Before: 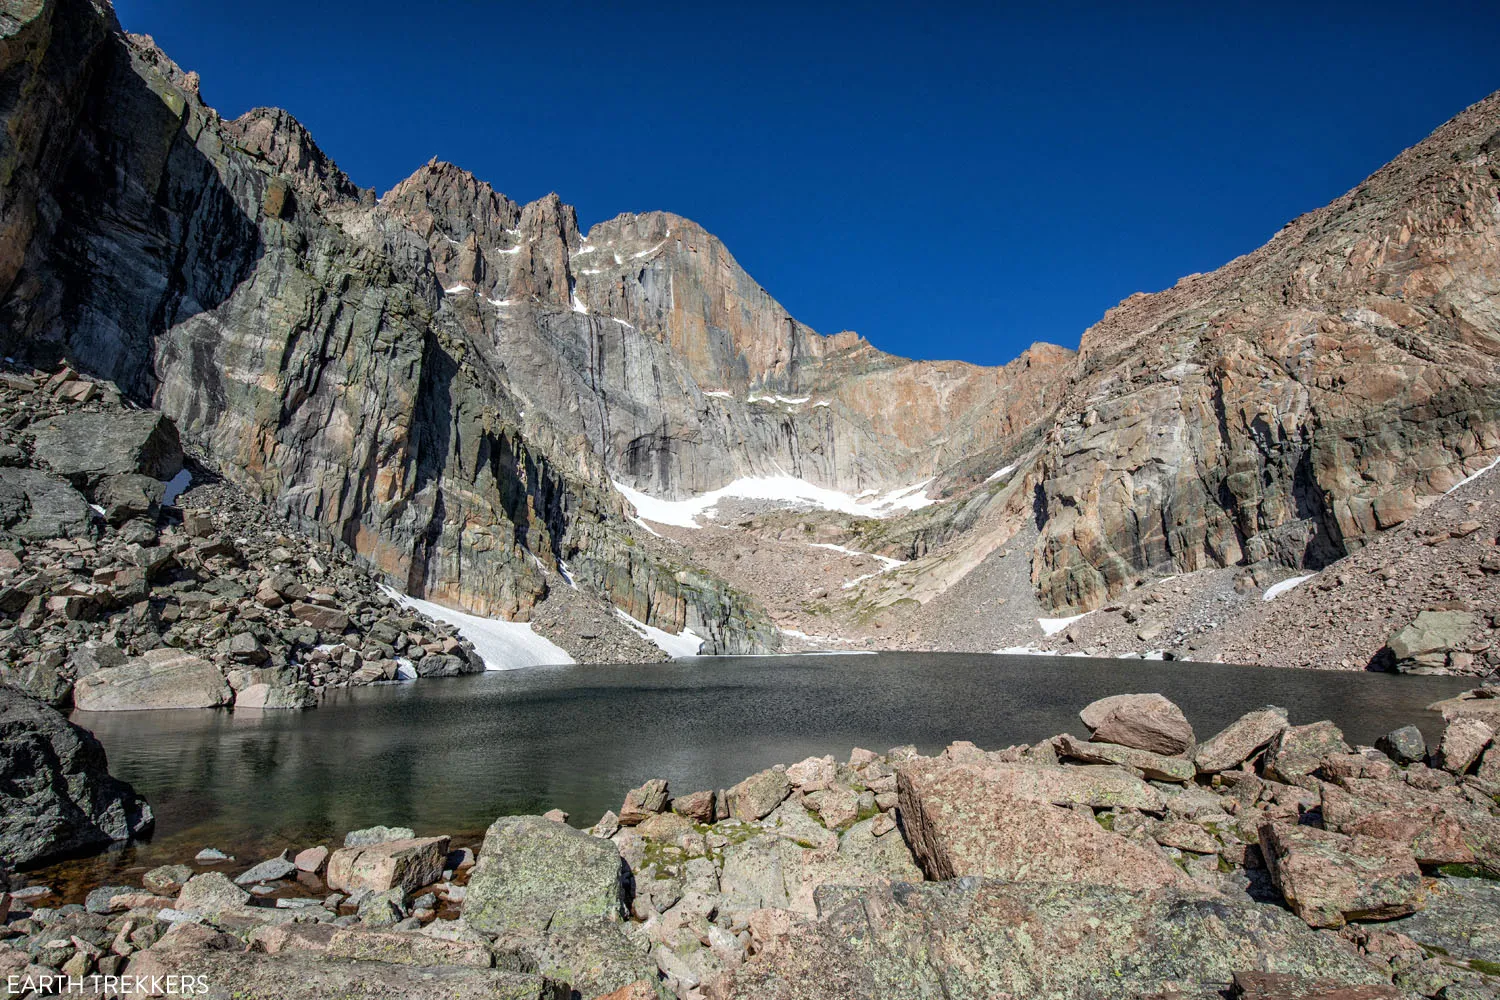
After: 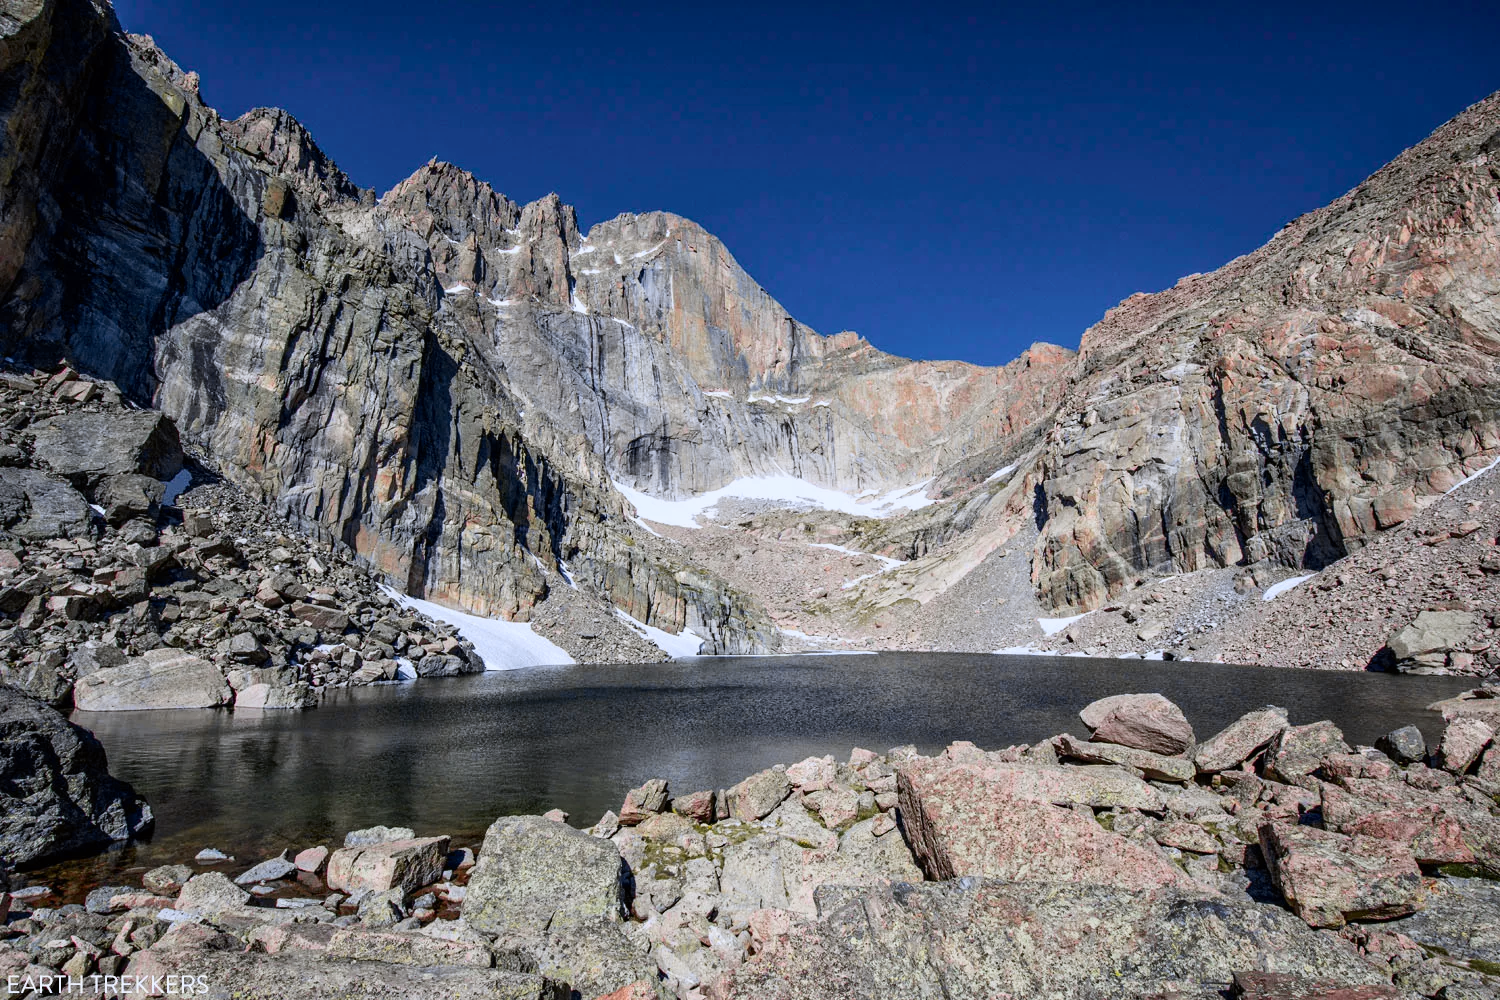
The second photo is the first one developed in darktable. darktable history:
color calibration: illuminant as shot in camera, x 0.358, y 0.373, temperature 4628.91 K
tone curve: curves: ch0 [(0, 0) (0.087, 0.054) (0.281, 0.245) (0.506, 0.526) (0.8, 0.824) (0.994, 0.955)]; ch1 [(0, 0) (0.27, 0.195) (0.406, 0.435) (0.452, 0.474) (0.495, 0.5) (0.514, 0.508) (0.563, 0.584) (0.654, 0.689) (1, 1)]; ch2 [(0, 0) (0.269, 0.299) (0.459, 0.441) (0.498, 0.499) (0.523, 0.52) (0.551, 0.549) (0.633, 0.625) (0.659, 0.681) (0.718, 0.764) (1, 1)], color space Lab, independent channels, preserve colors none
